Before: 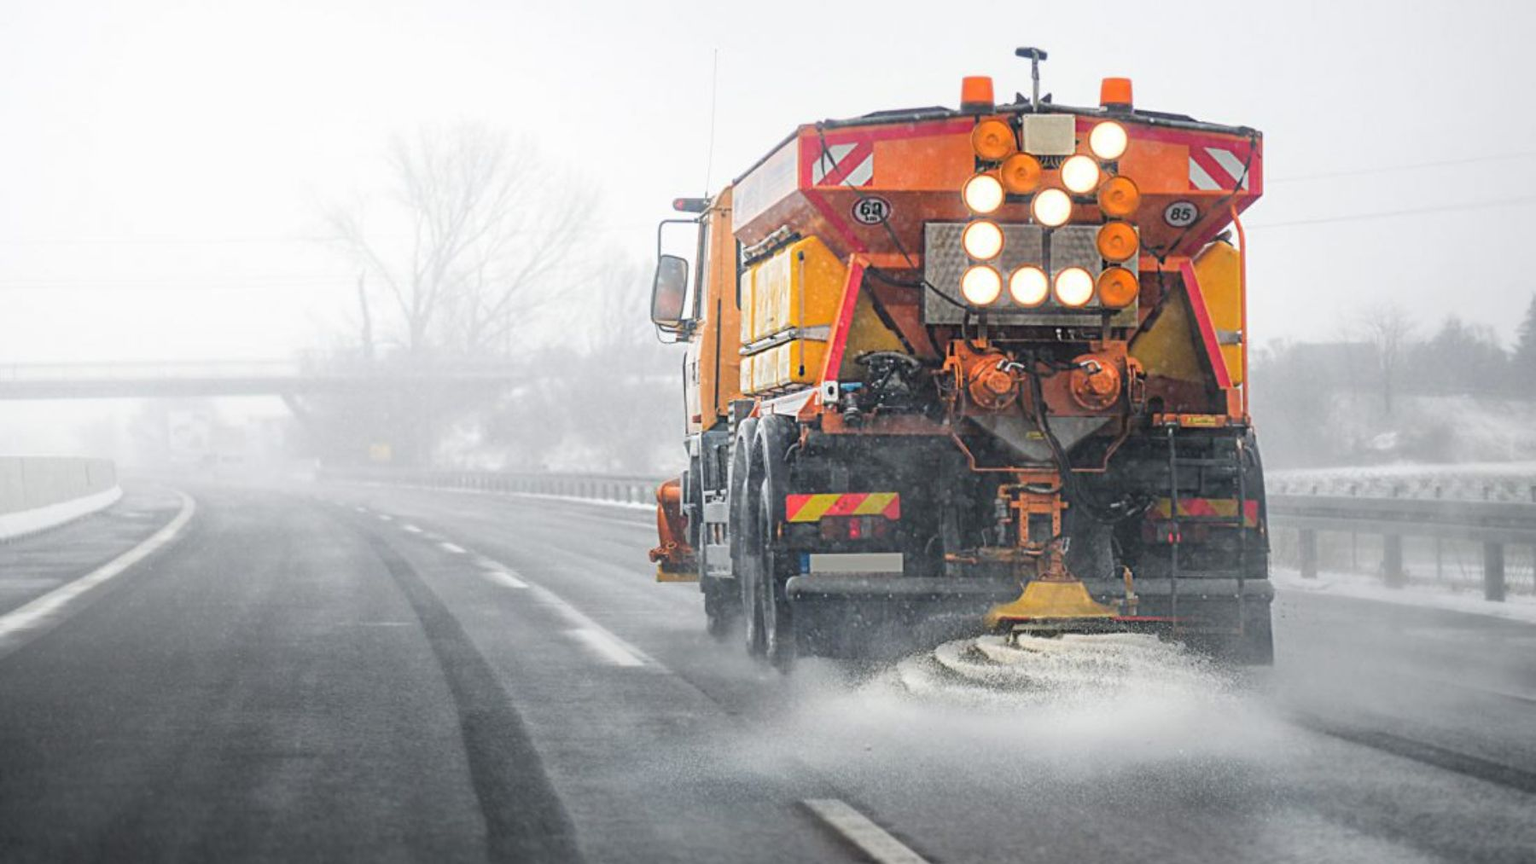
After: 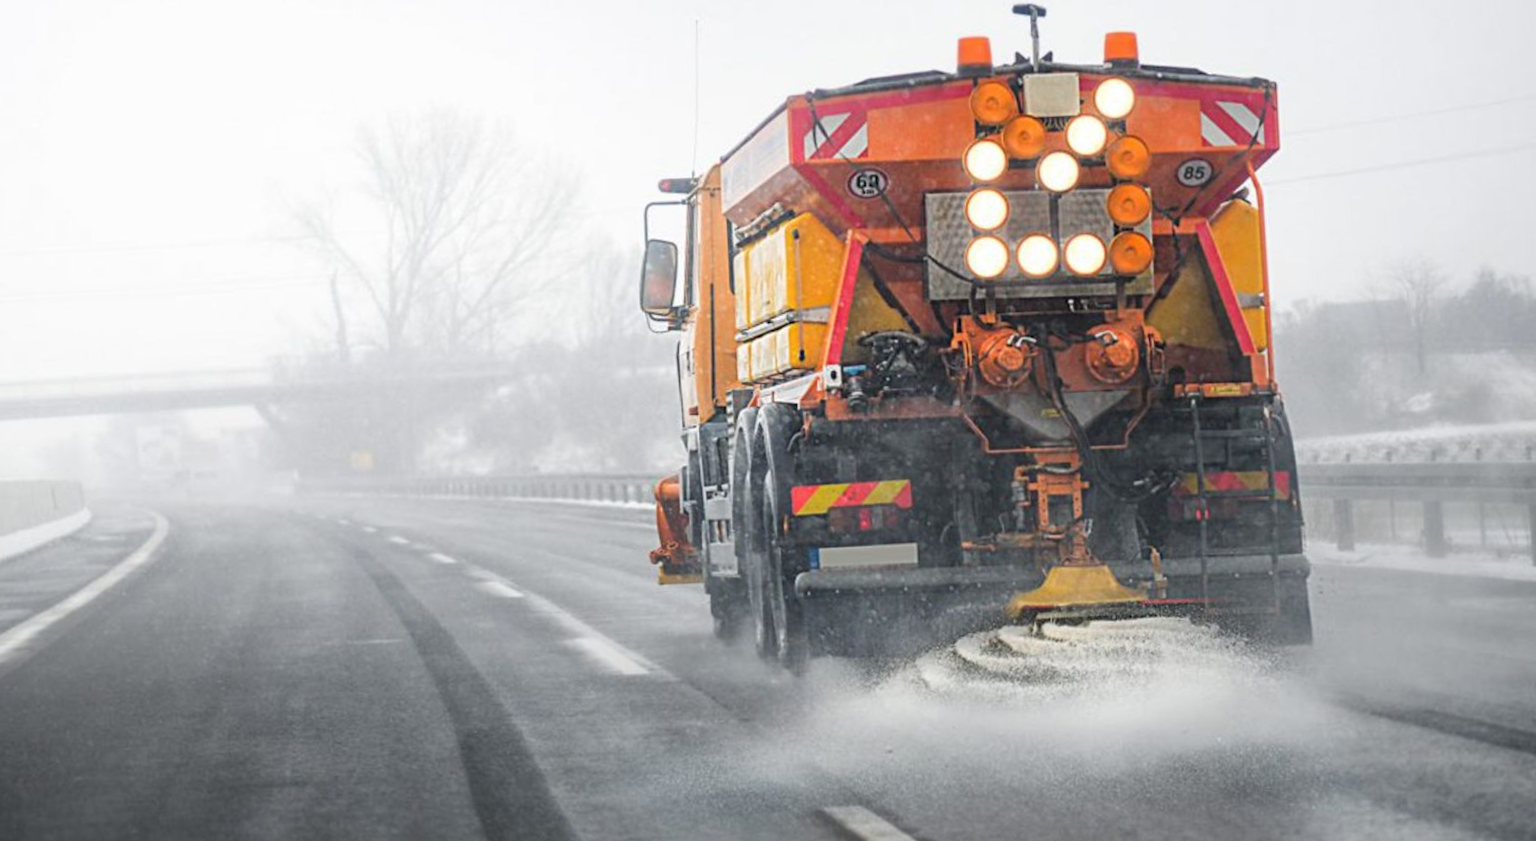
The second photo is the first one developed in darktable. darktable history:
exposure: compensate highlight preservation false
crop and rotate: angle -0.5°
rotate and perspective: rotation -3°, crop left 0.031, crop right 0.968, crop top 0.07, crop bottom 0.93
